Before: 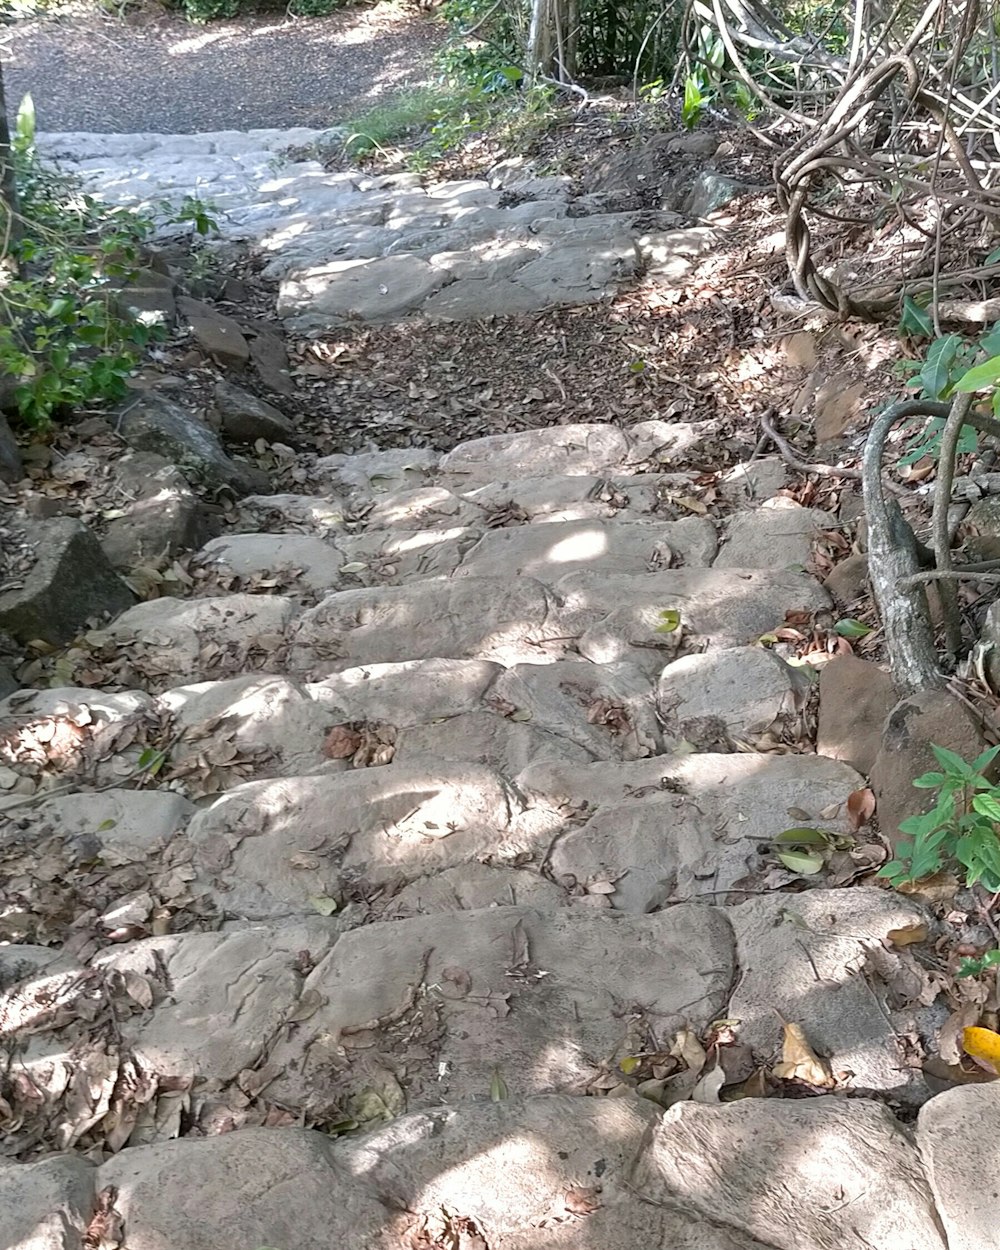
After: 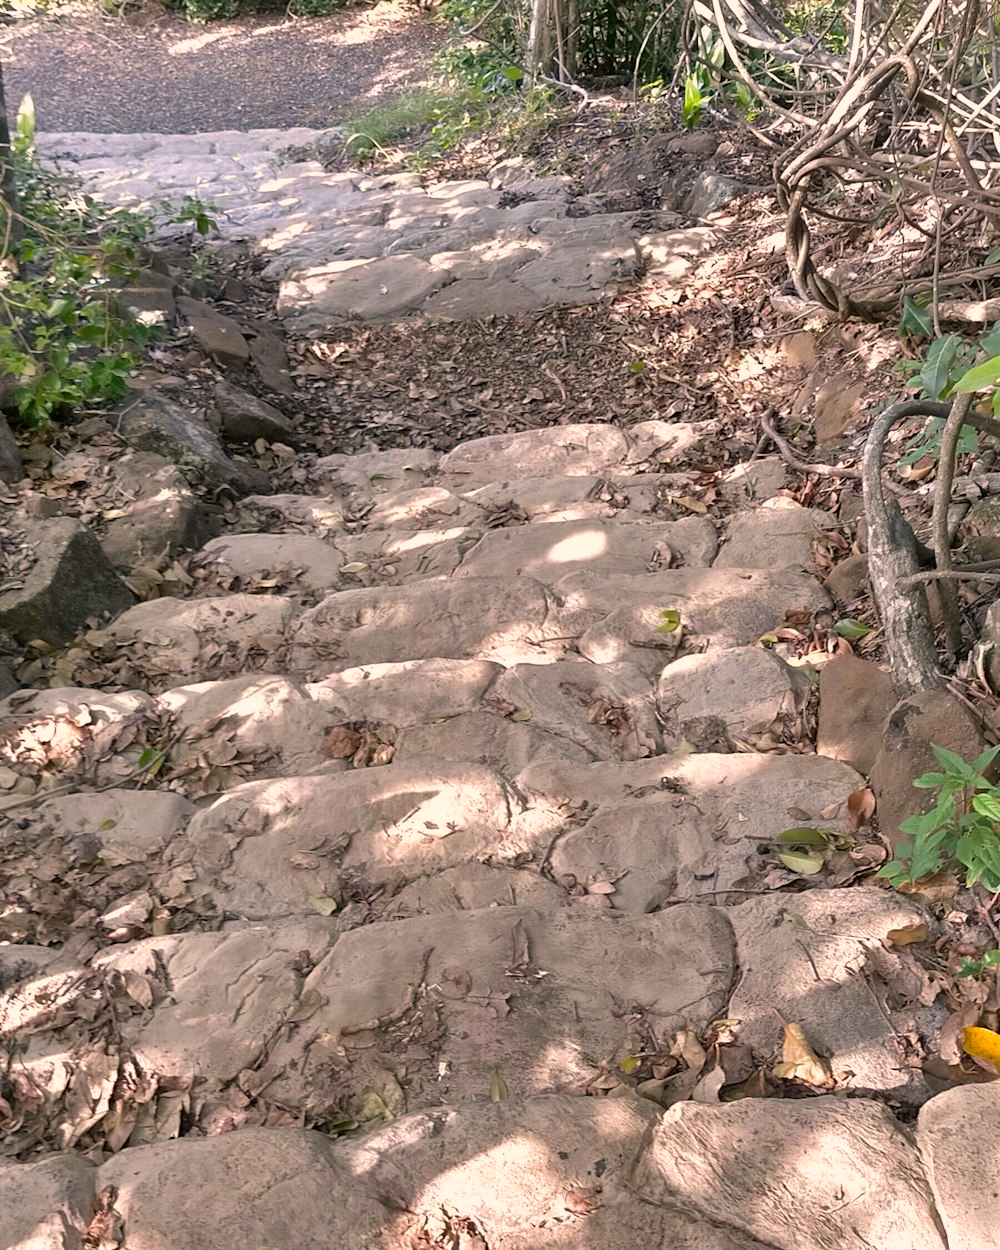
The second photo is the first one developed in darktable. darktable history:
shadows and highlights: shadows 75, highlights -25, soften with gaussian
color correction: highlights a* 11.96, highlights b* 11.58
